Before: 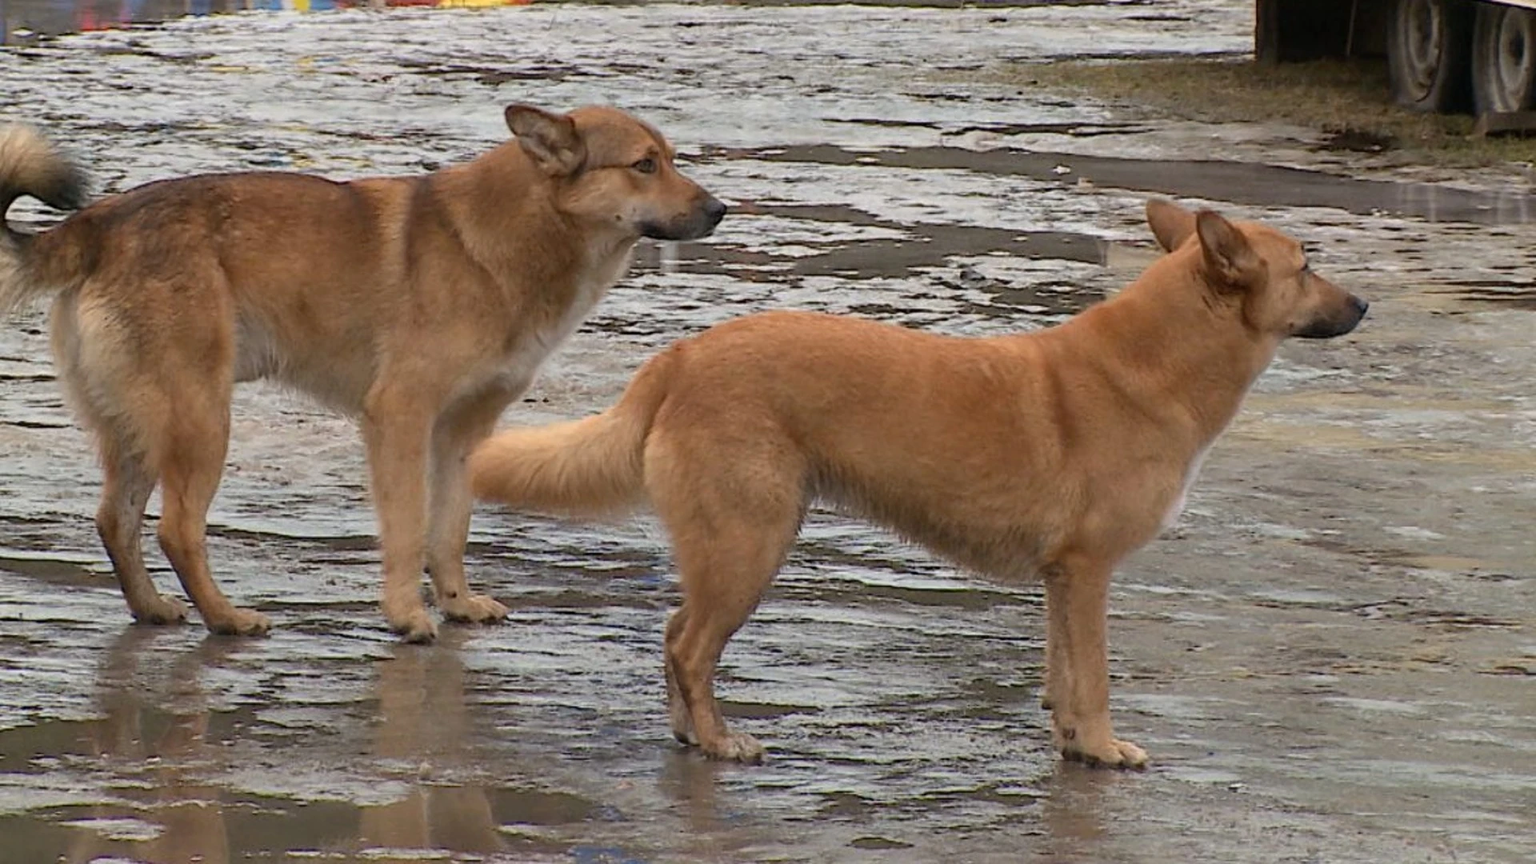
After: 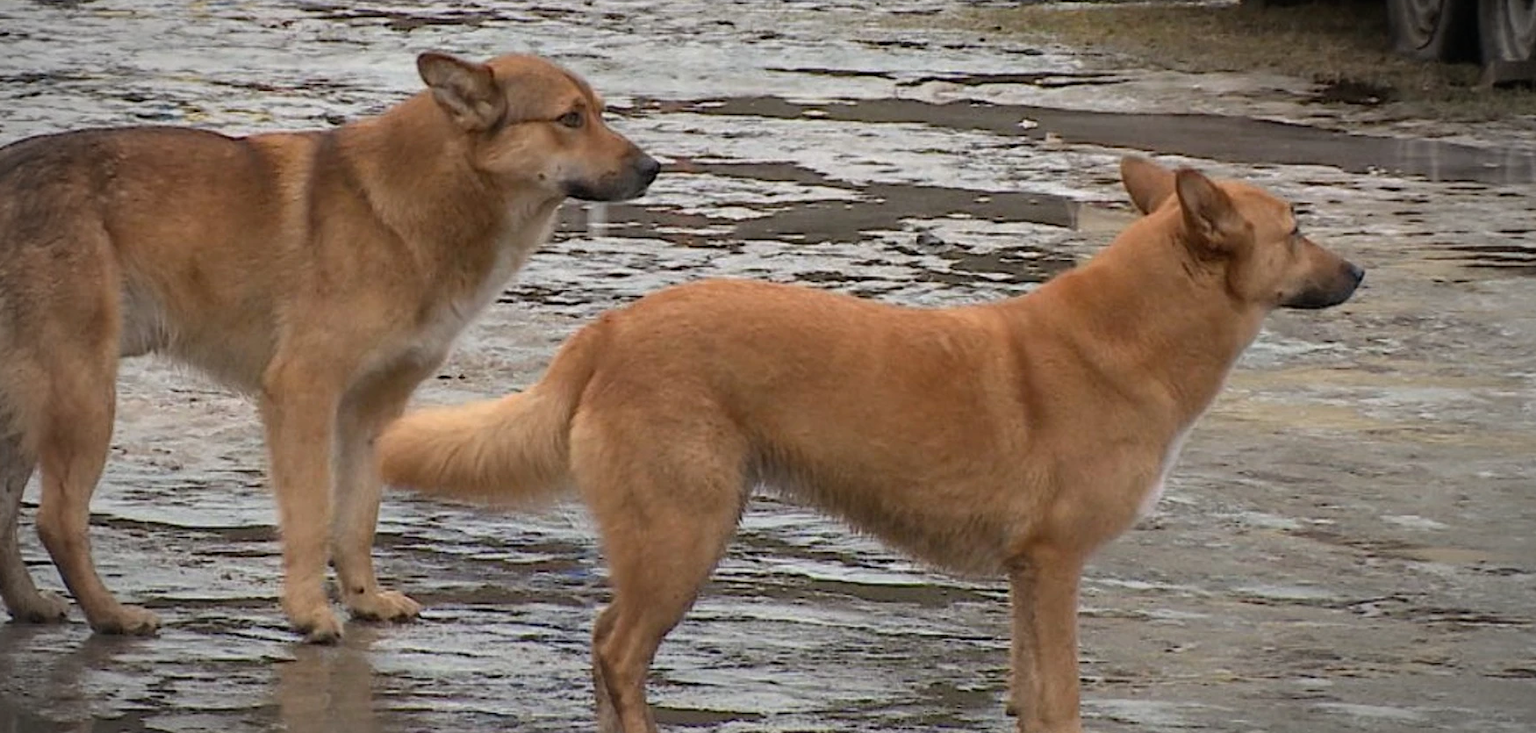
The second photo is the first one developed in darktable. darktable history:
vignetting: fall-off start 79.43%, saturation -0.649, width/height ratio 1.327, unbound false
crop: left 8.155%, top 6.611%, bottom 15.385%
